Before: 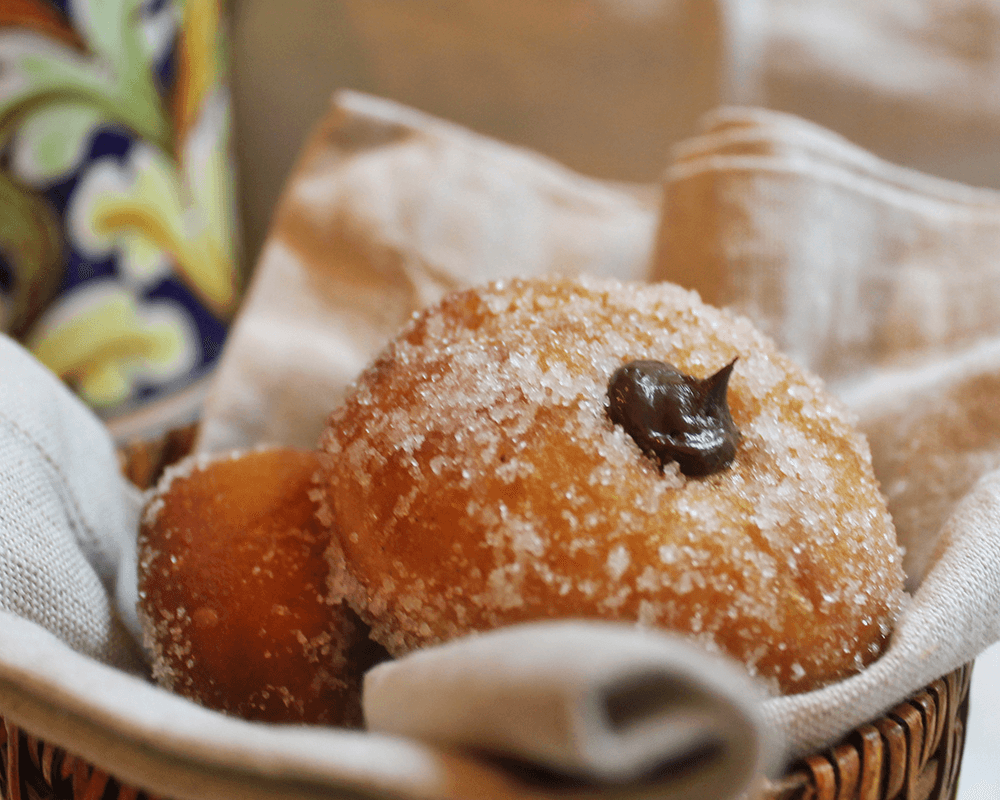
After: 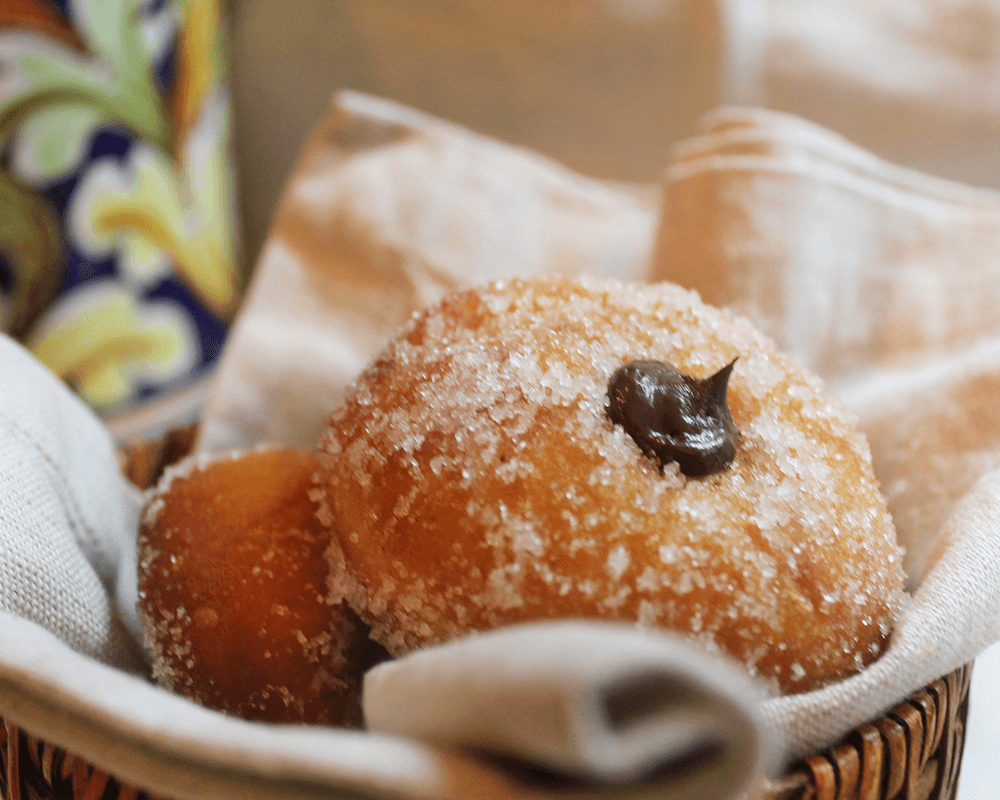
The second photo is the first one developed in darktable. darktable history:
color calibration: illuminant same as pipeline (D50), adaptation XYZ, x 0.346, y 0.358, temperature 5011.09 K, saturation algorithm version 1 (2020)
shadows and highlights: highlights 71.08, soften with gaussian
